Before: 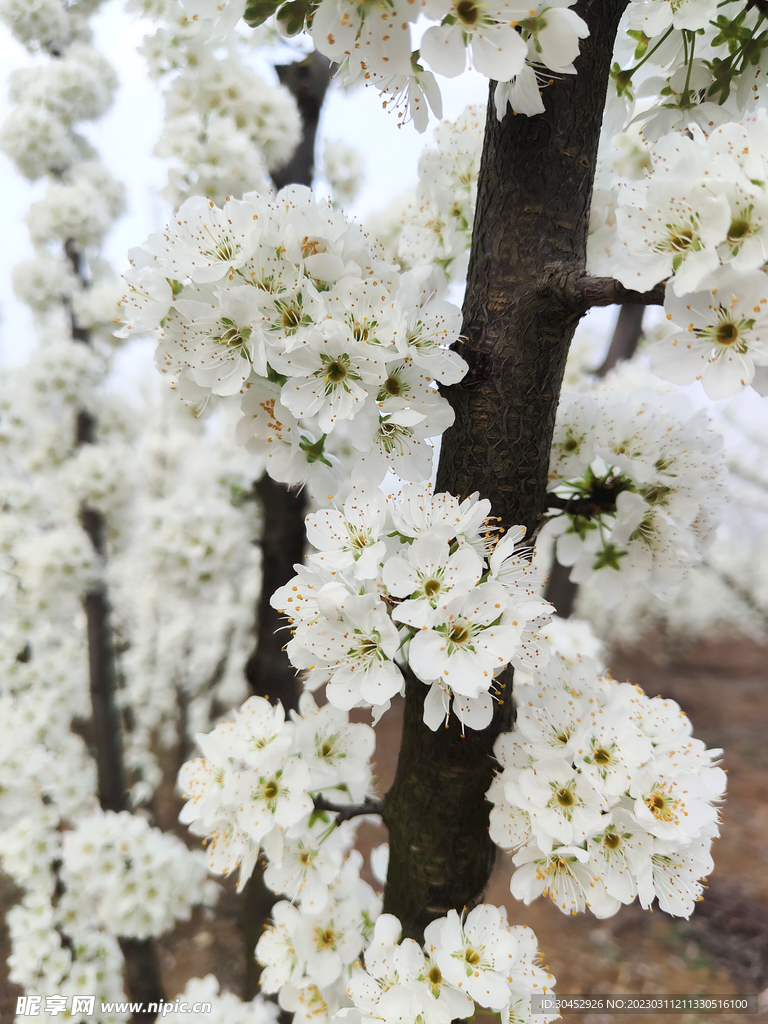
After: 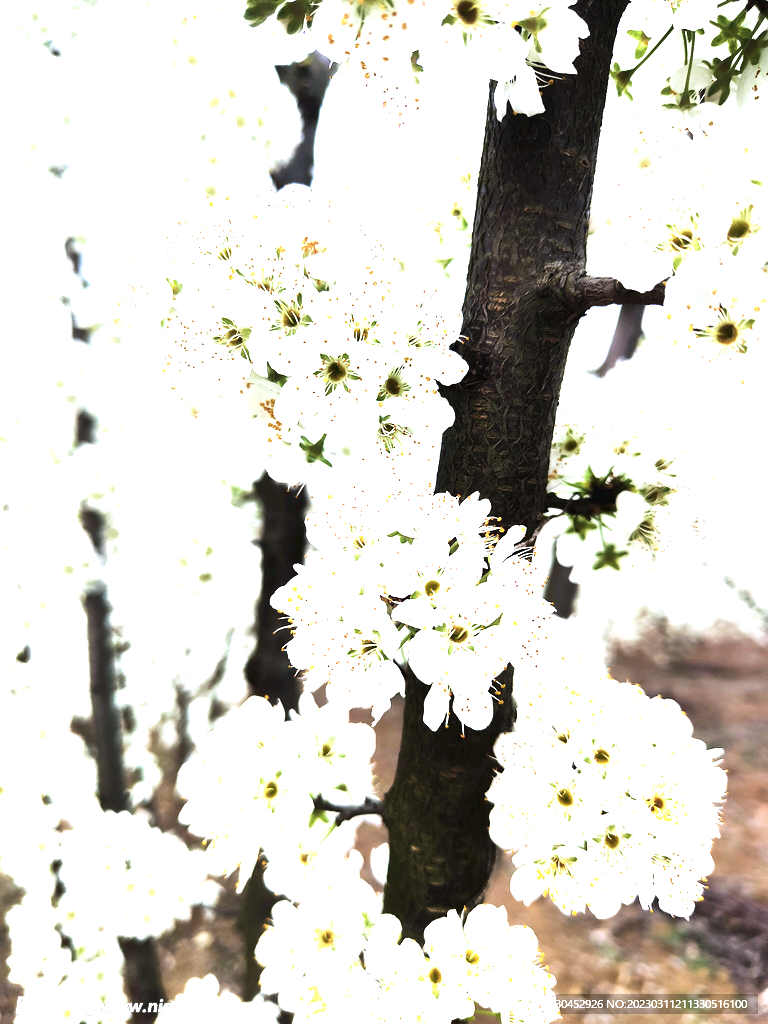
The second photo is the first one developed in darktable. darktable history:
velvia: on, module defaults
tone equalizer: -8 EV -1.08 EV, -7 EV -1.01 EV, -6 EV -0.867 EV, -5 EV -0.578 EV, -3 EV 0.578 EV, -2 EV 0.867 EV, -1 EV 1.01 EV, +0 EV 1.08 EV, edges refinement/feathering 500, mask exposure compensation -1.57 EV, preserve details no
white balance: red 0.967, blue 1.049
exposure: black level correction 0, exposure 0.7 EV, compensate exposure bias true, compensate highlight preservation false
